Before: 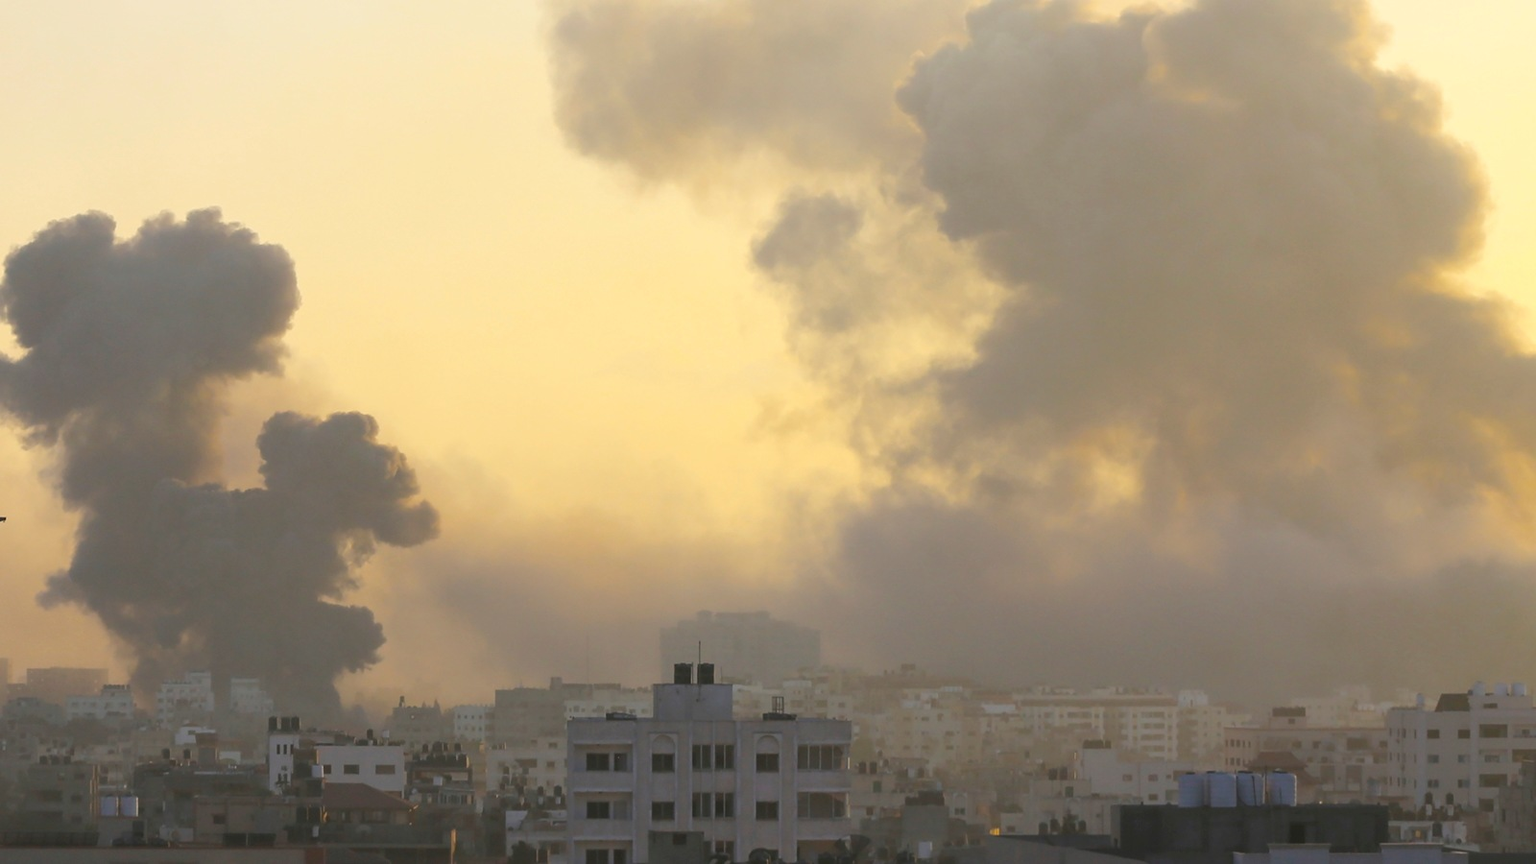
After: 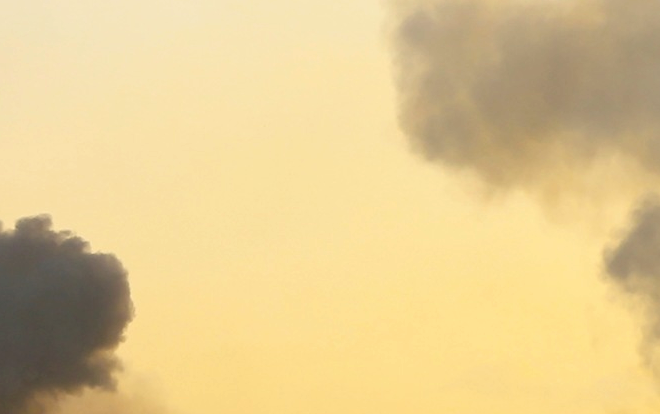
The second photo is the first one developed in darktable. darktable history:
crop and rotate: left 11.217%, top 0.119%, right 47.531%, bottom 53.794%
contrast brightness saturation: contrast 0.134, brightness -0.23, saturation 0.139
